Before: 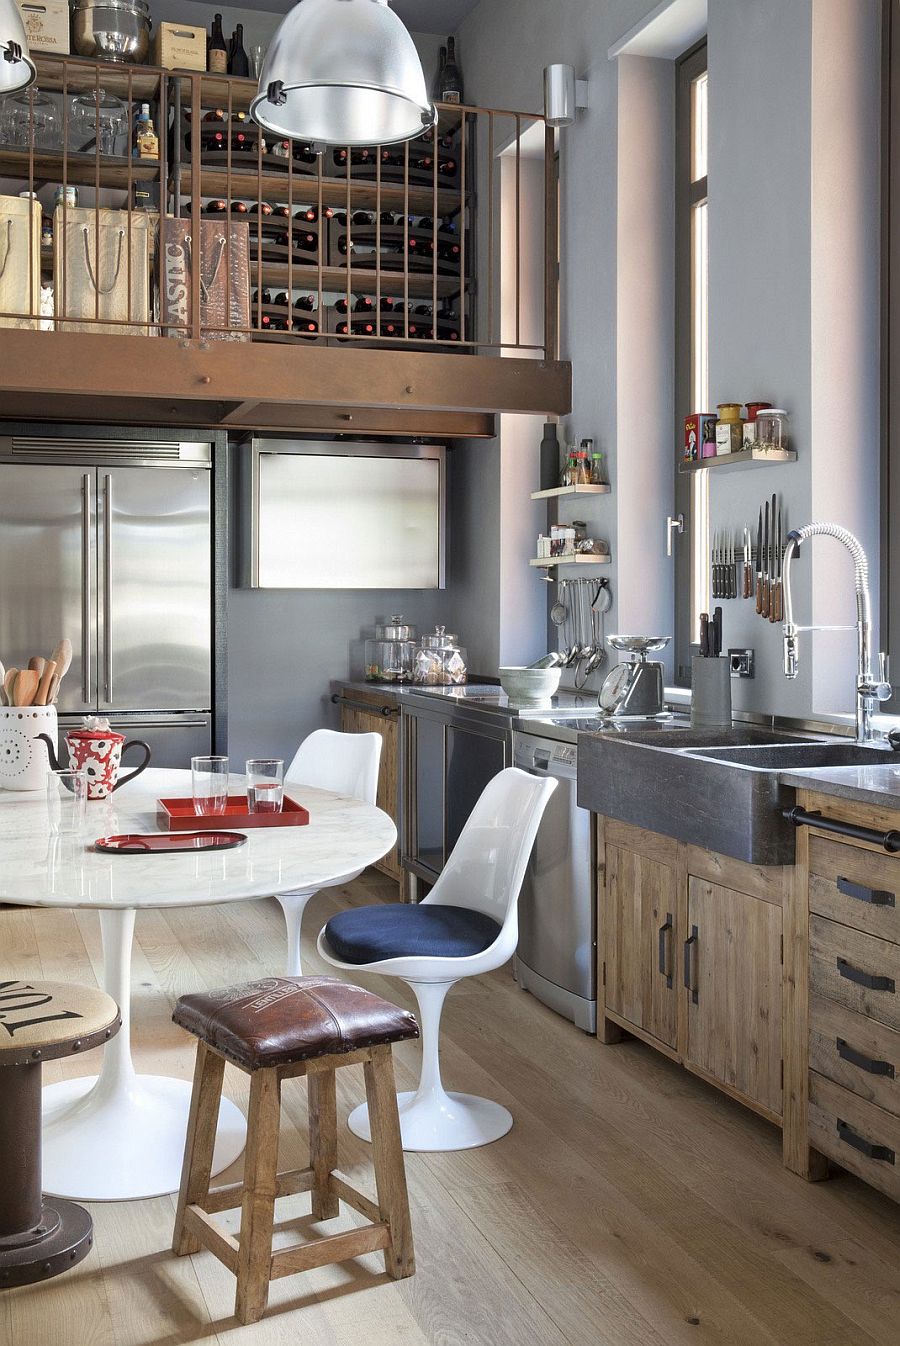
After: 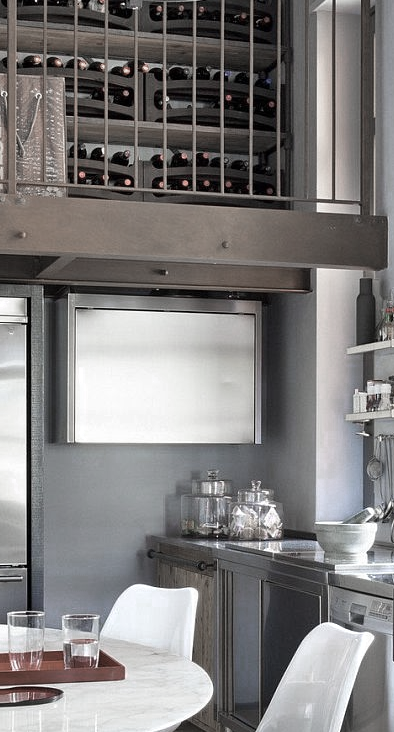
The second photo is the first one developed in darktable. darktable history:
color zones: curves: ch0 [(0, 0.613) (0.01, 0.613) (0.245, 0.448) (0.498, 0.529) (0.642, 0.665) (0.879, 0.777) (0.99, 0.613)]; ch1 [(0, 0.272) (0.219, 0.127) (0.724, 0.346)]
shadows and highlights: shadows 48.24, highlights -41.12, soften with gaussian
crop: left 20.512%, top 10.78%, right 35.694%, bottom 34.793%
